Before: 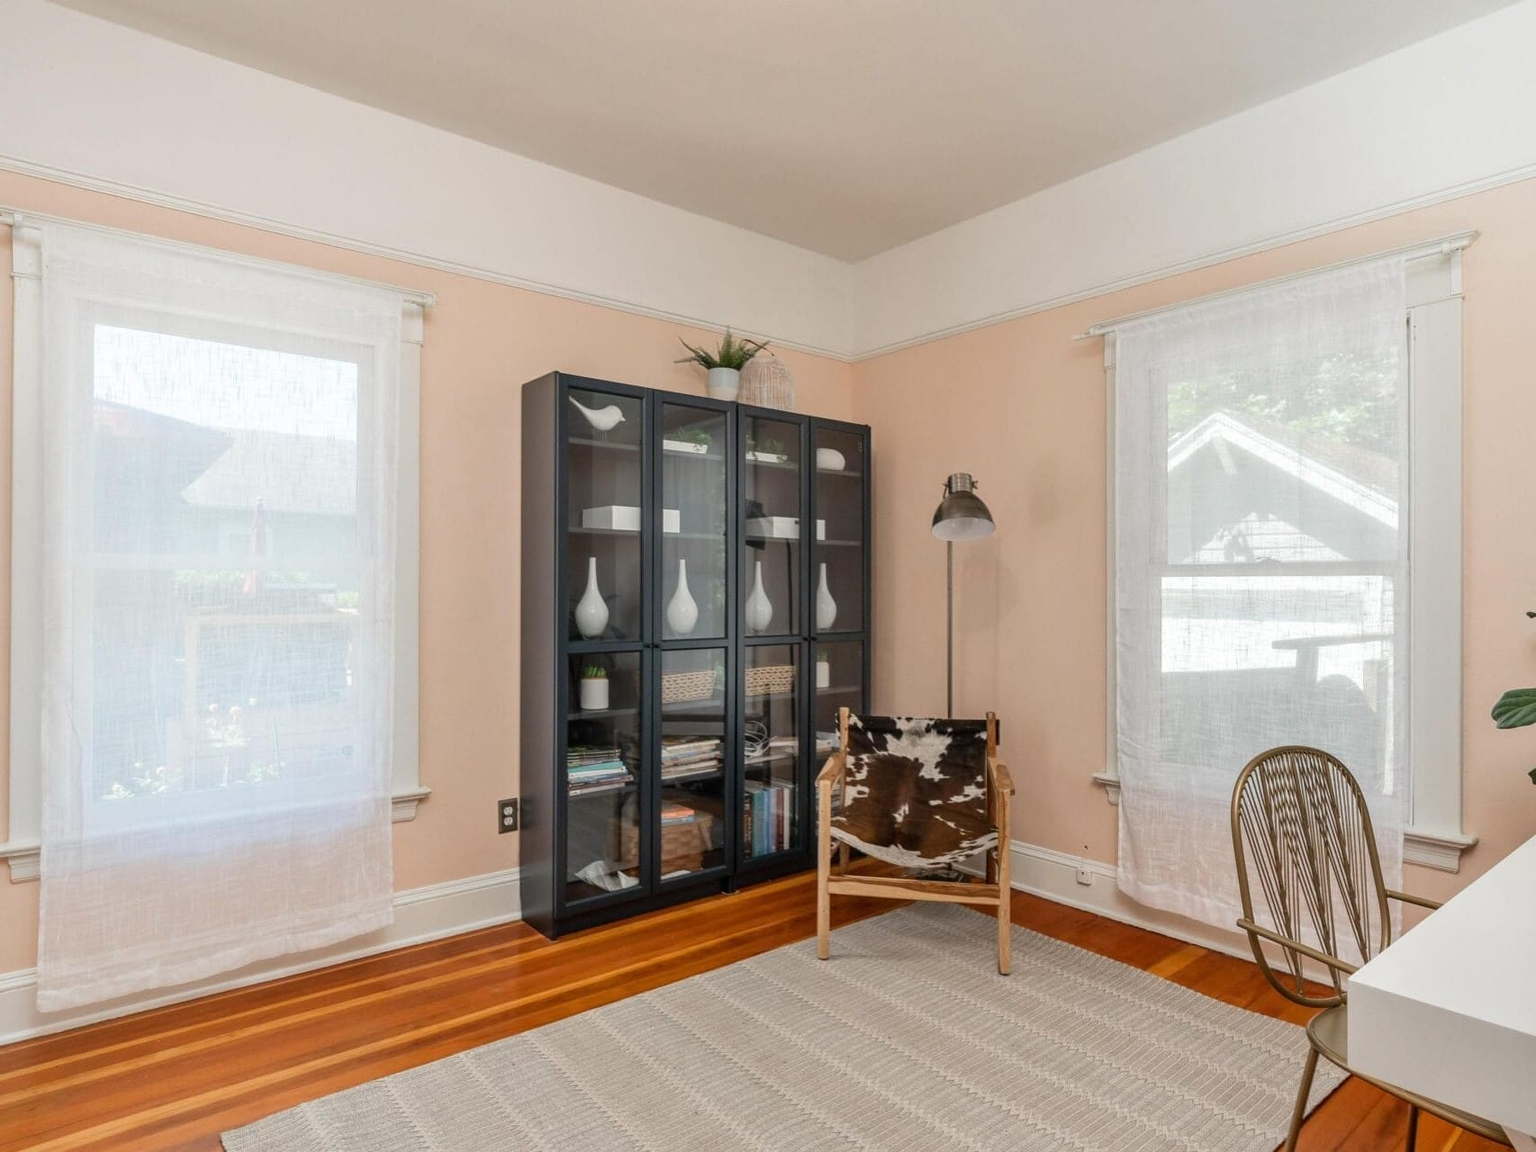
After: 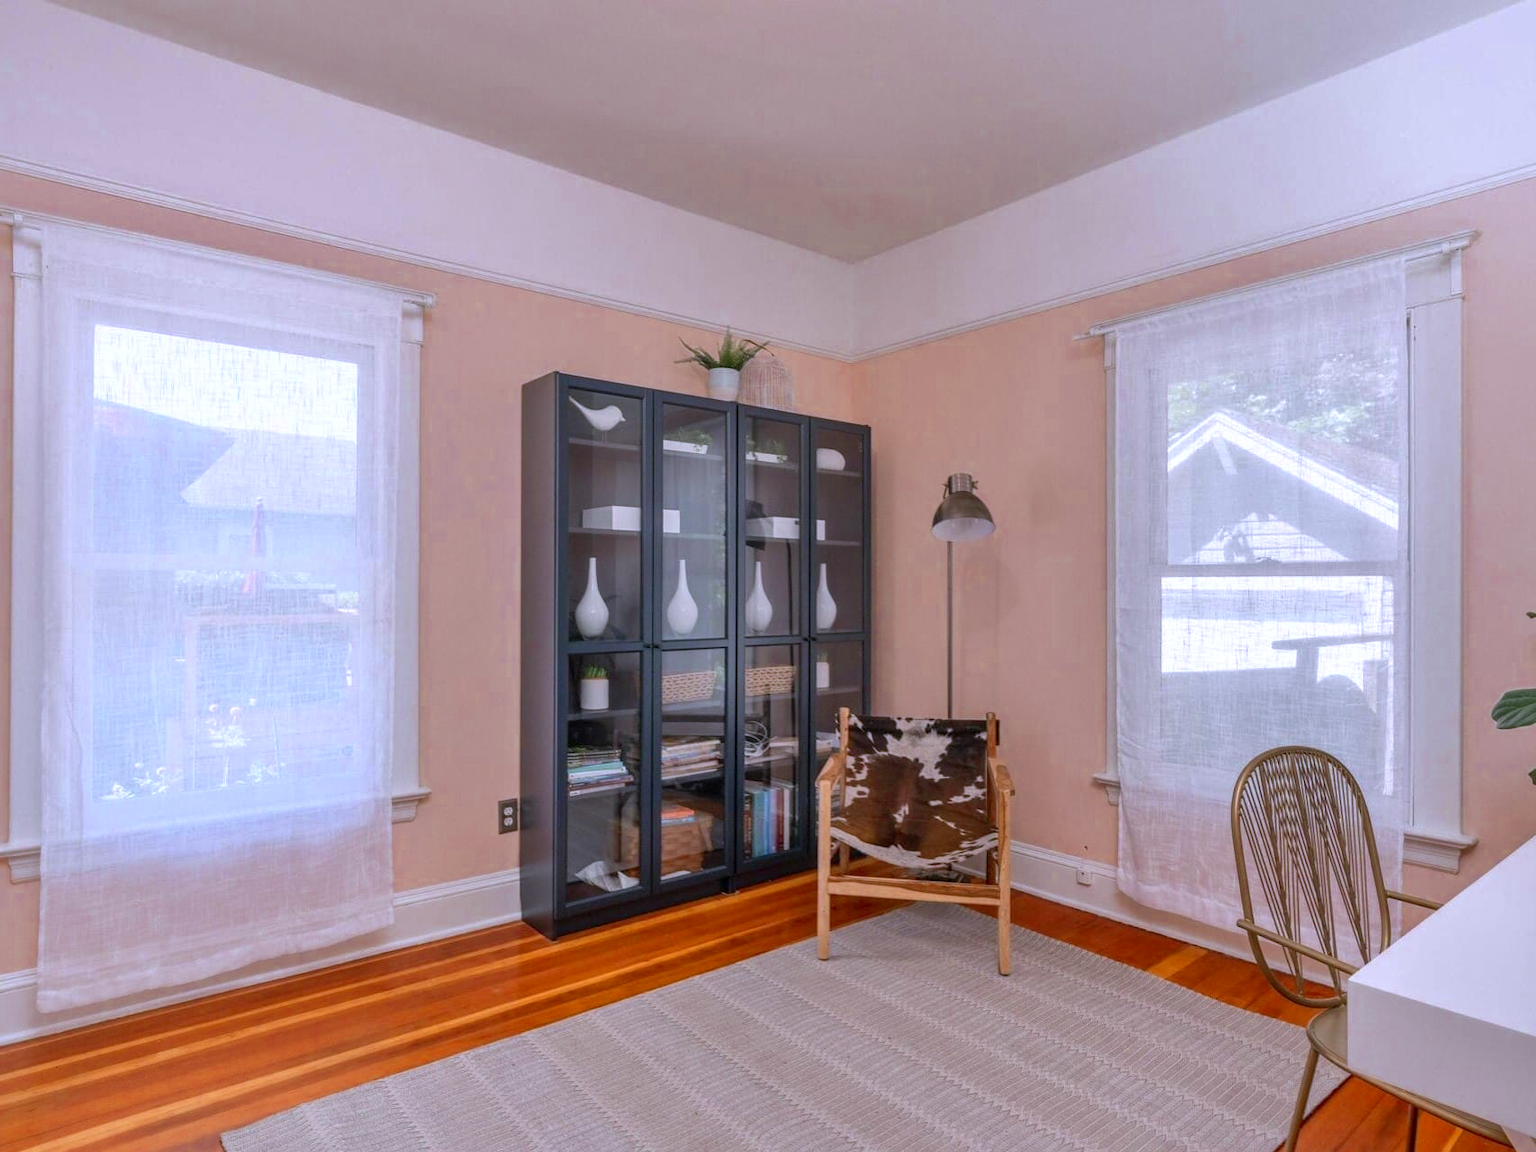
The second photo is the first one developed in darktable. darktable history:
color zones: curves: ch0 [(0.004, 0.305) (0.261, 0.623) (0.389, 0.399) (0.708, 0.571) (0.947, 0.34)]; ch1 [(0.025, 0.645) (0.229, 0.584) (0.326, 0.551) (0.484, 0.262) (0.757, 0.643)]
shadows and highlights: on, module defaults
color calibration: illuminant as shot in camera, x 0.363, y 0.384, temperature 4543.86 K, clip negative RGB from gamut false
